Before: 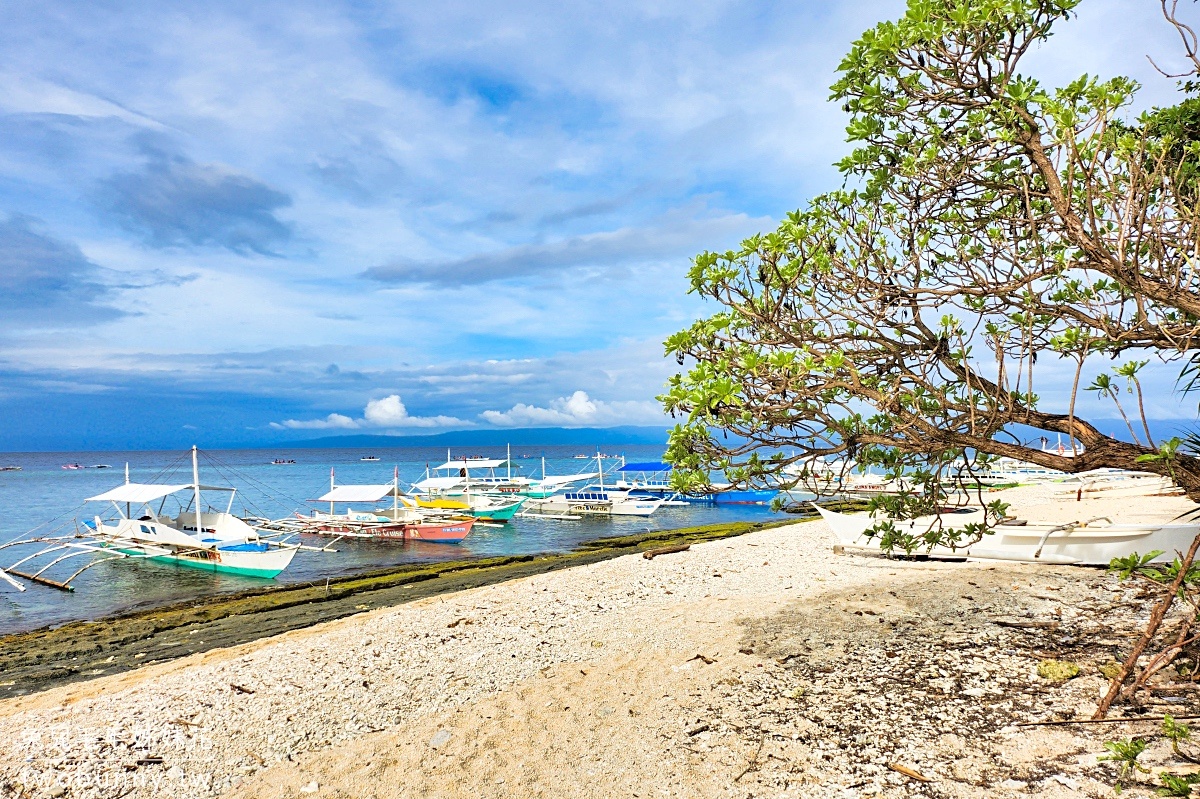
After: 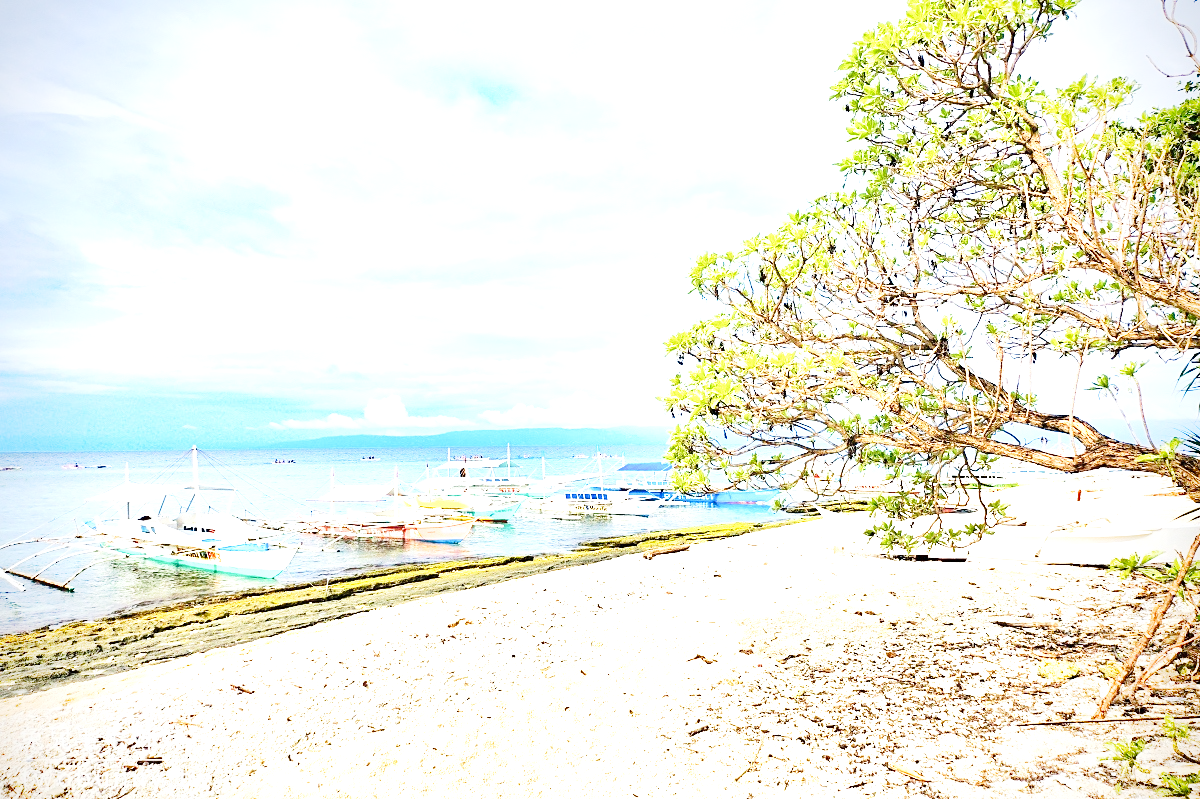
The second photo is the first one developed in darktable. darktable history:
exposure: black level correction 0.001, exposure 1.636 EV, compensate exposure bias true, compensate highlight preservation false
base curve: curves: ch0 [(0, 0) (0.028, 0.03) (0.121, 0.232) (0.46, 0.748) (0.859, 0.968) (1, 1)], preserve colors none
vignetting: fall-off radius 60.97%, saturation 0.384
